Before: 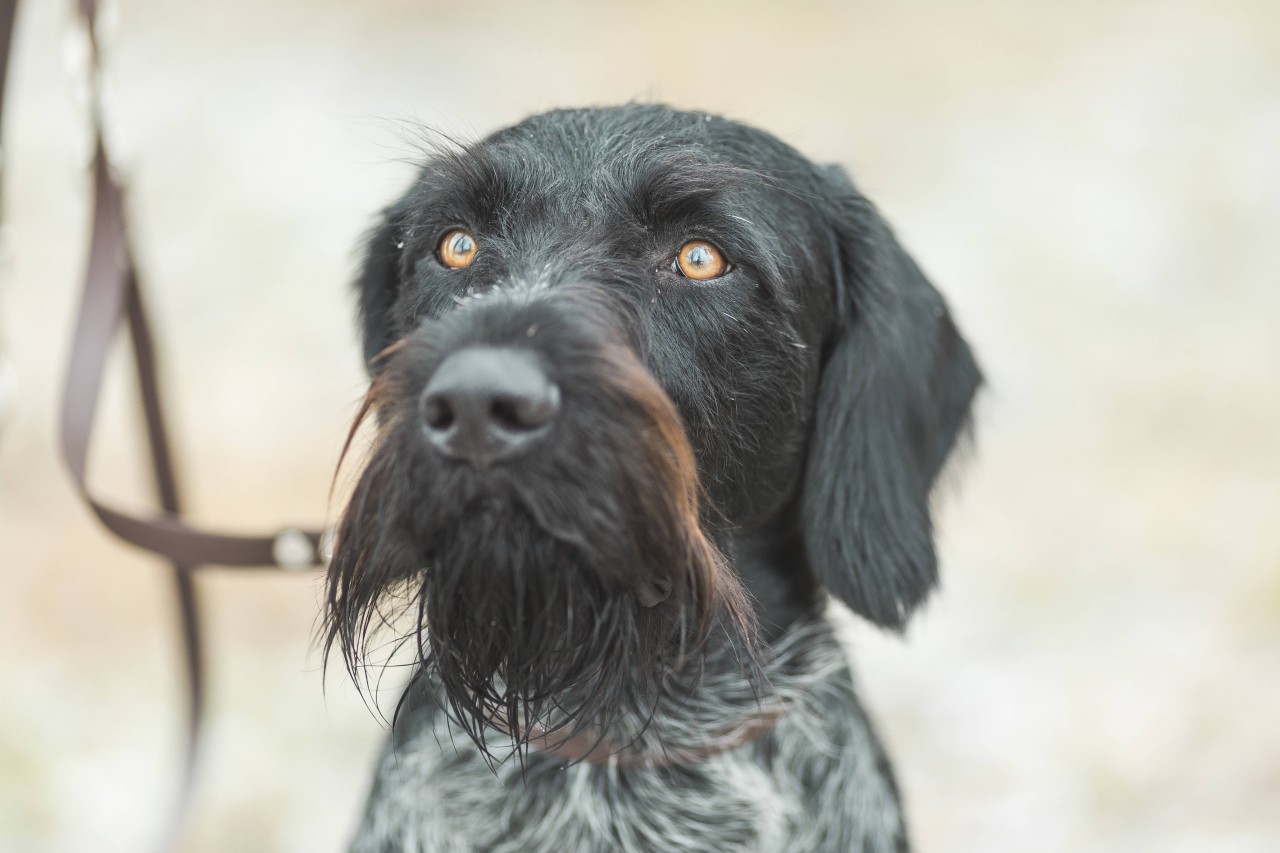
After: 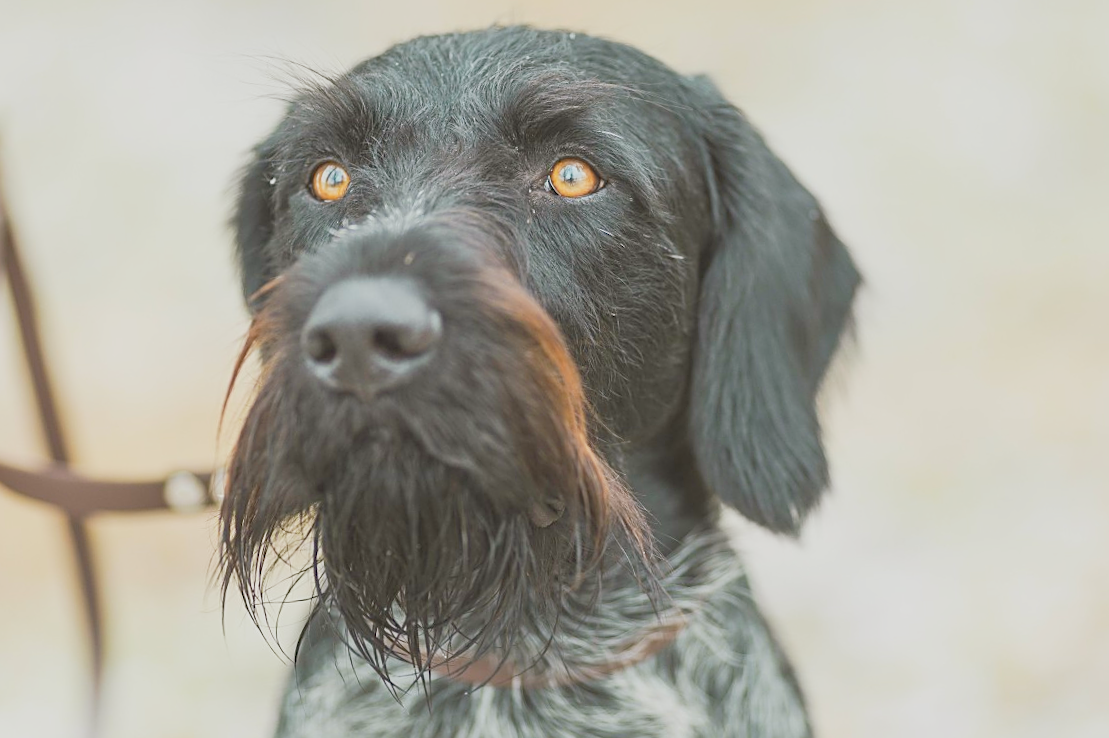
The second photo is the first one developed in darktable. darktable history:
base curve: curves: ch0 [(0, 0) (0.088, 0.125) (0.176, 0.251) (0.354, 0.501) (0.613, 0.749) (1, 0.877)], preserve colors none
crop and rotate: angle 3.51°, left 5.476%, top 5.683%
sharpen: on, module defaults
color balance rgb: shadows lift › chroma 2.04%, shadows lift › hue 135.25°, power › luminance -3.926%, power › chroma 0.587%, power › hue 39.63°, perceptual saturation grading › global saturation 25.076%, contrast -29.676%
